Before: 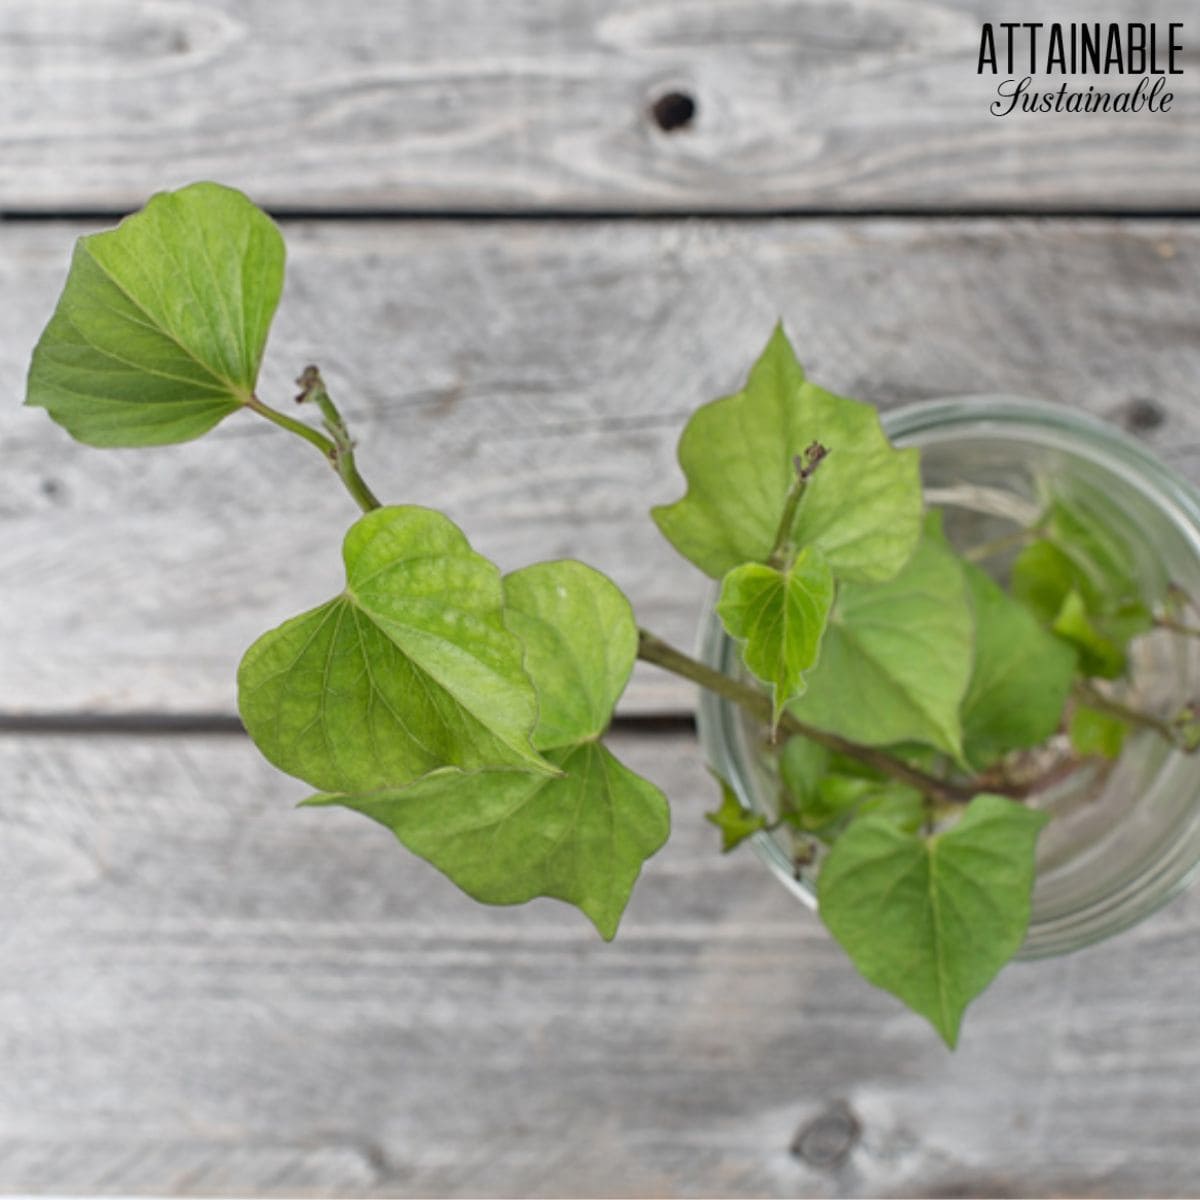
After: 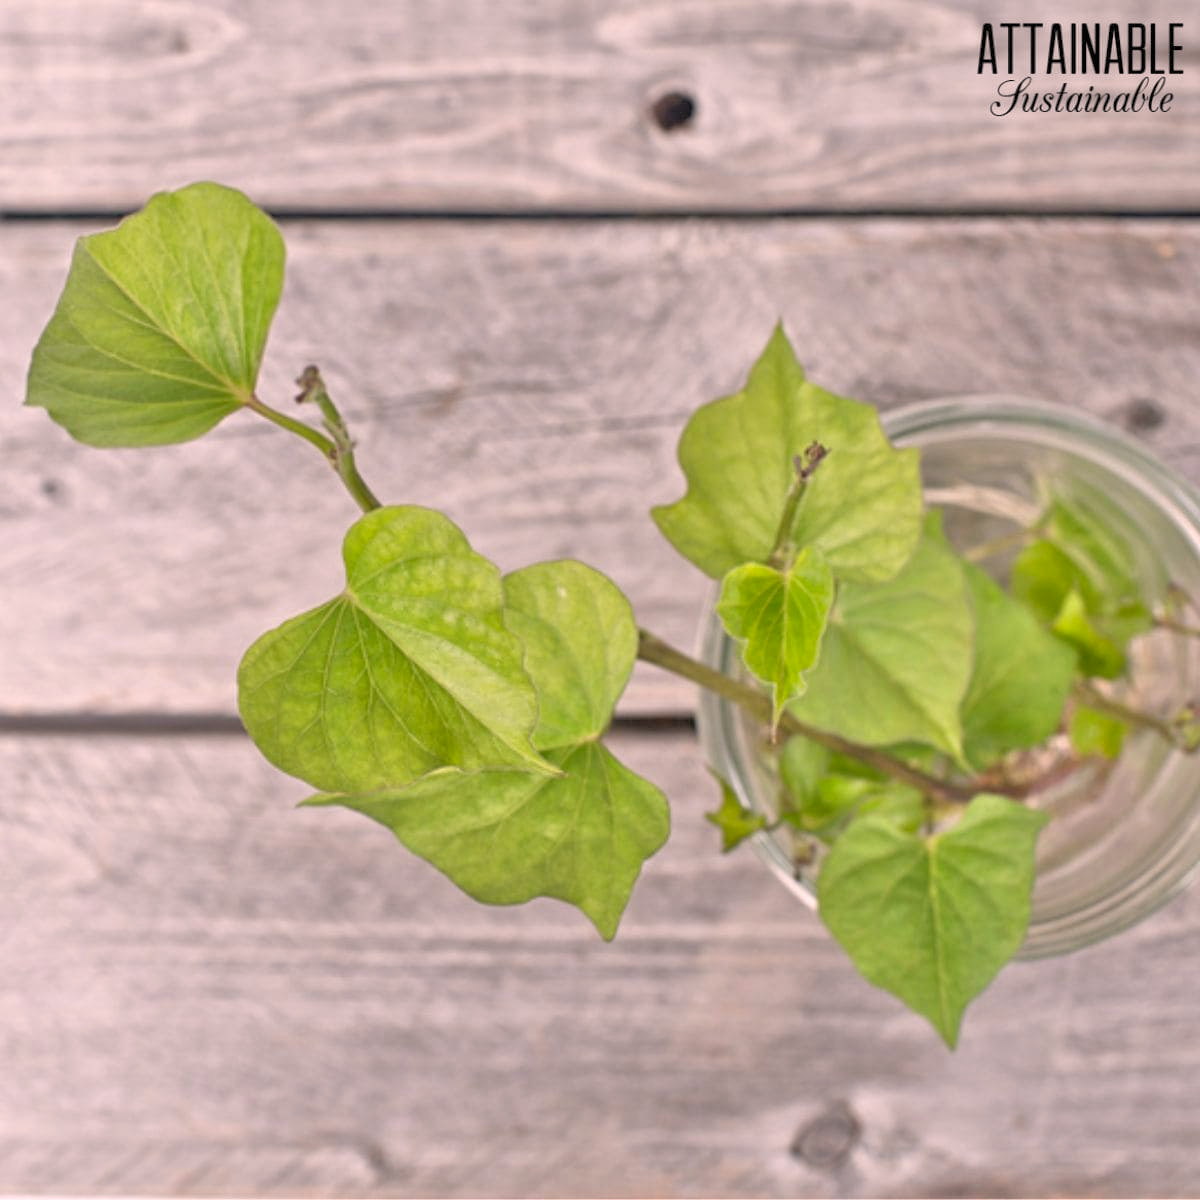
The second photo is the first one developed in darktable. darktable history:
color correction: highlights a* 12.23, highlights b* 5.41
tone equalizer: -7 EV 0.15 EV, -6 EV 0.6 EV, -5 EV 1.15 EV, -4 EV 1.33 EV, -3 EV 1.15 EV, -2 EV 0.6 EV, -1 EV 0.15 EV, mask exposure compensation -0.5 EV
